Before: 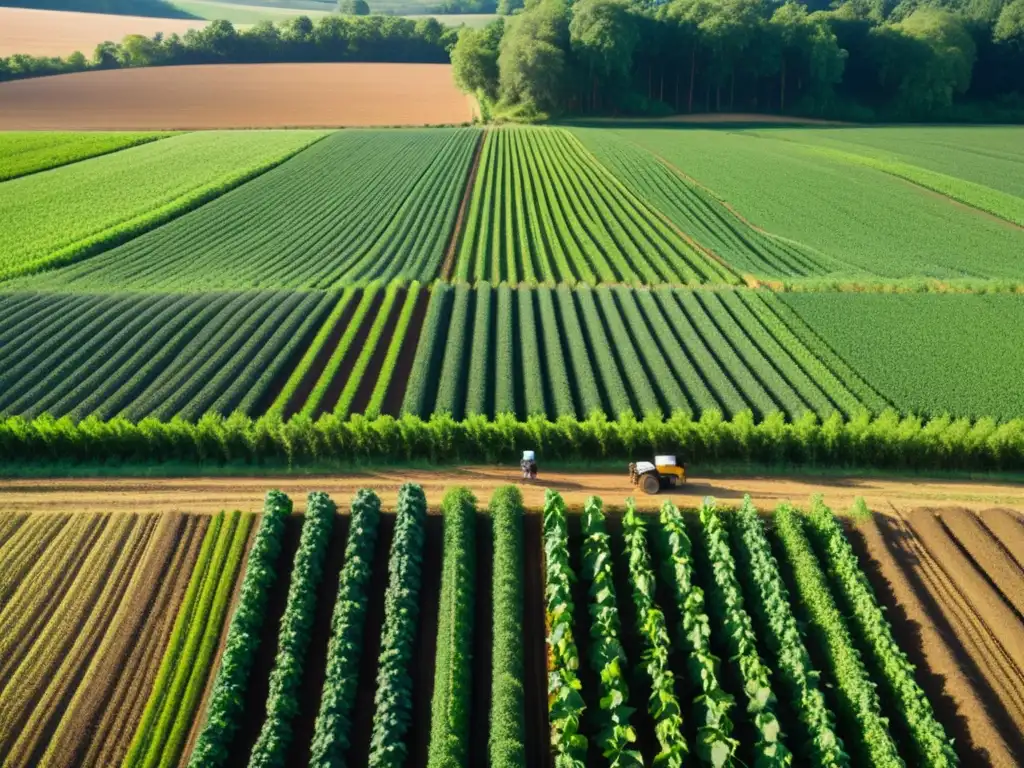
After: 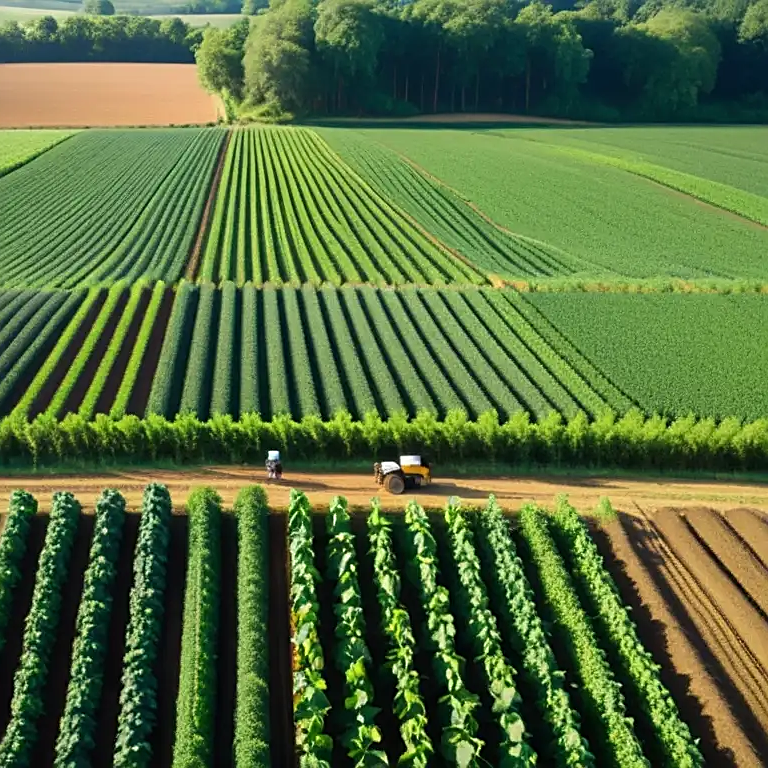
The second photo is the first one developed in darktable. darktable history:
tone equalizer: on, module defaults
crop and rotate: left 24.969%
sharpen: on, module defaults
